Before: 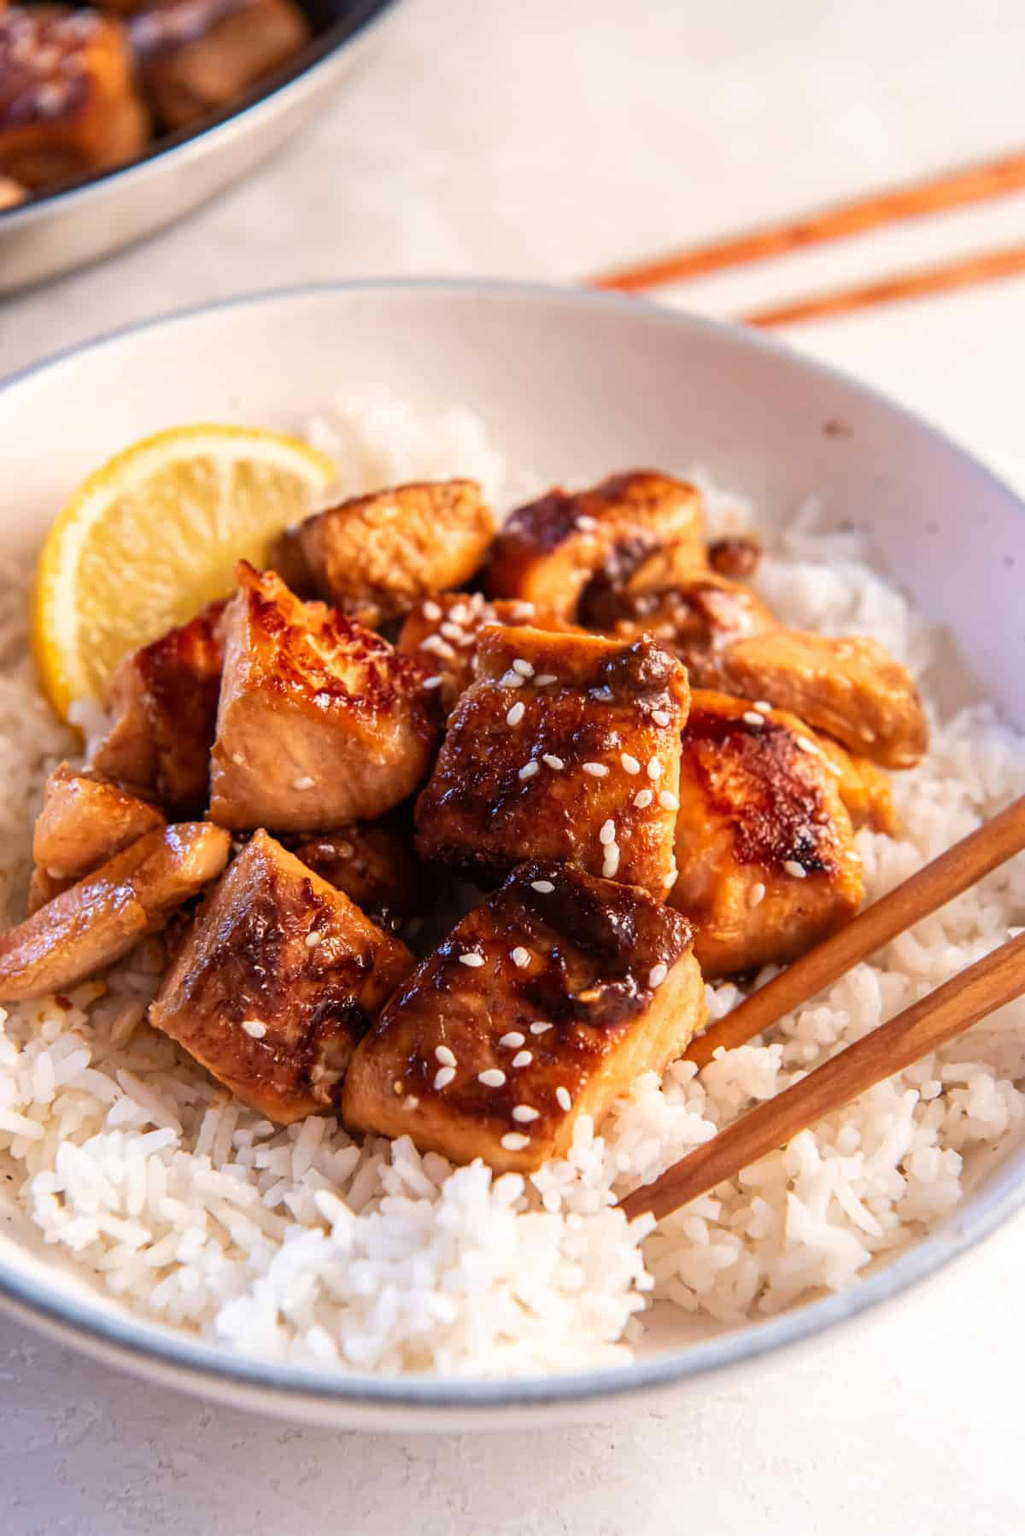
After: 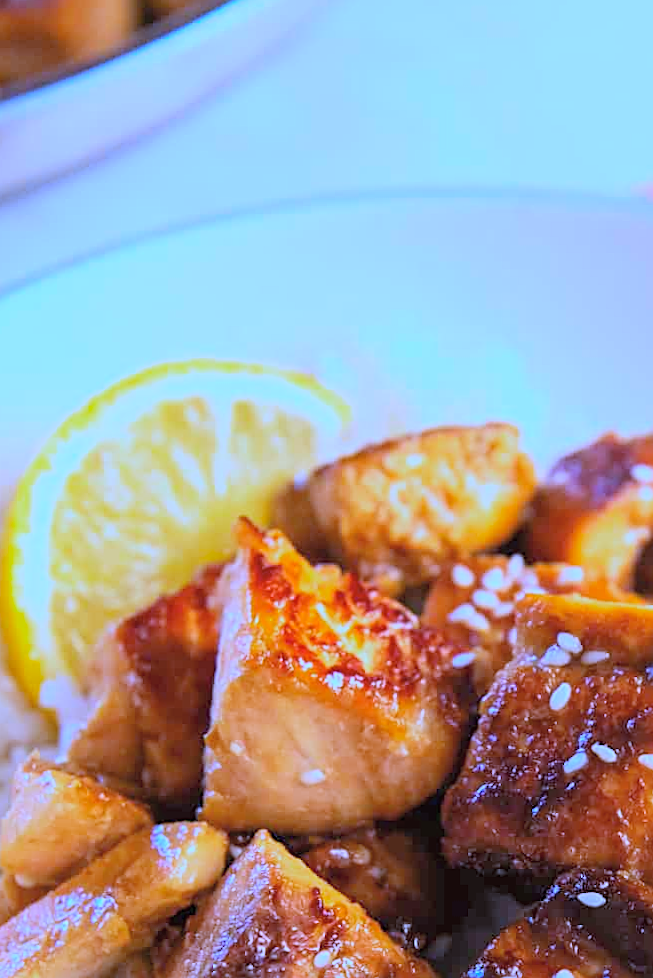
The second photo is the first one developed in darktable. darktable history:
color balance: contrast -0.5%
exposure: black level correction 0, exposure 1.198 EV, compensate exposure bias true, compensate highlight preservation false
crop and rotate: left 3.047%, top 7.509%, right 42.236%, bottom 37.598%
white balance: red 0.766, blue 1.537
global tonemap: drago (0.7, 100)
rotate and perspective: rotation 0.192°, lens shift (horizontal) -0.015, crop left 0.005, crop right 0.996, crop top 0.006, crop bottom 0.99
sharpen: on, module defaults
